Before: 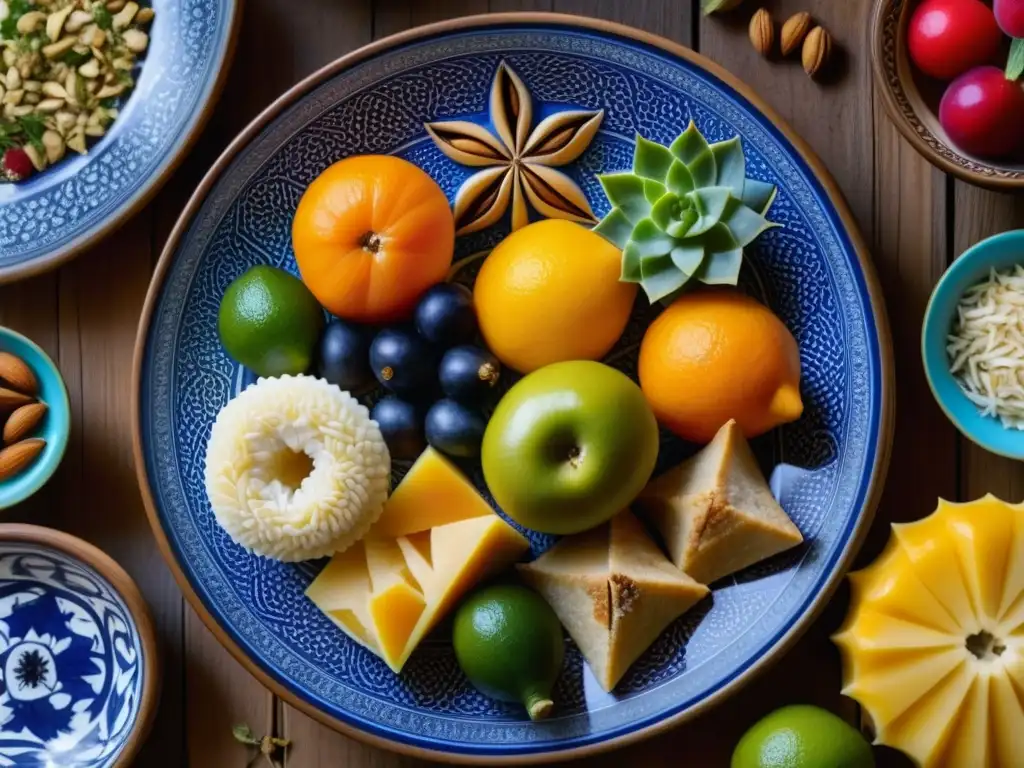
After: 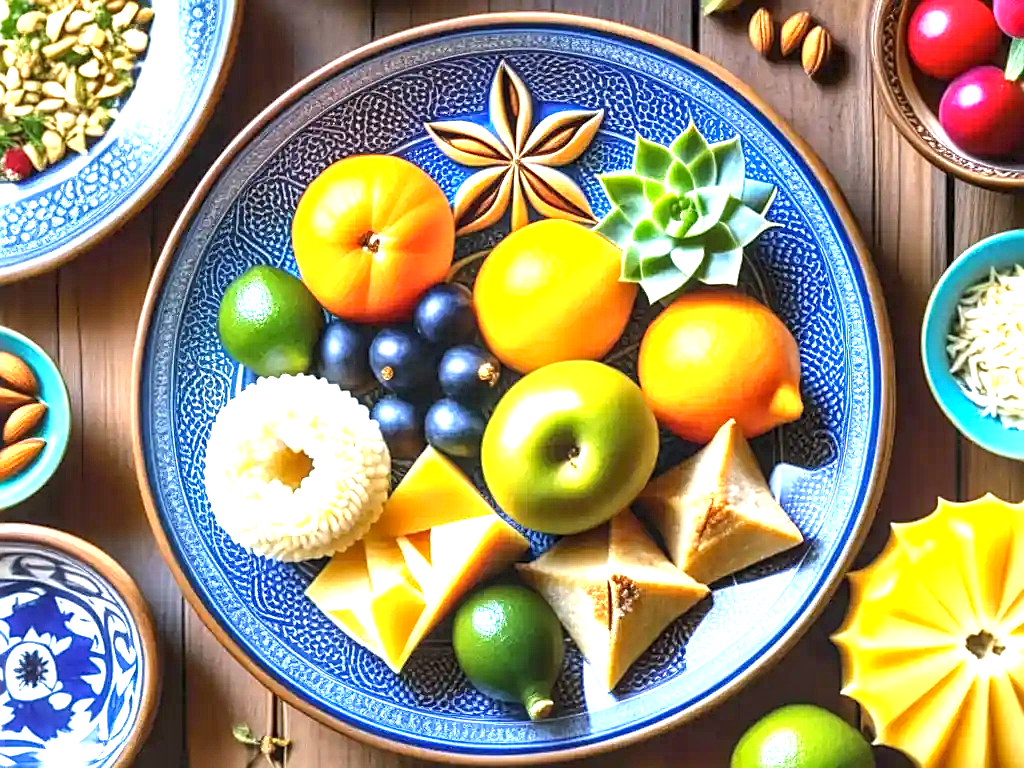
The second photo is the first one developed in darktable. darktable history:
sharpen: on, module defaults
local contrast: detail 130%
exposure: black level correction 0, exposure 1.909 EV, compensate exposure bias true, compensate highlight preservation false
